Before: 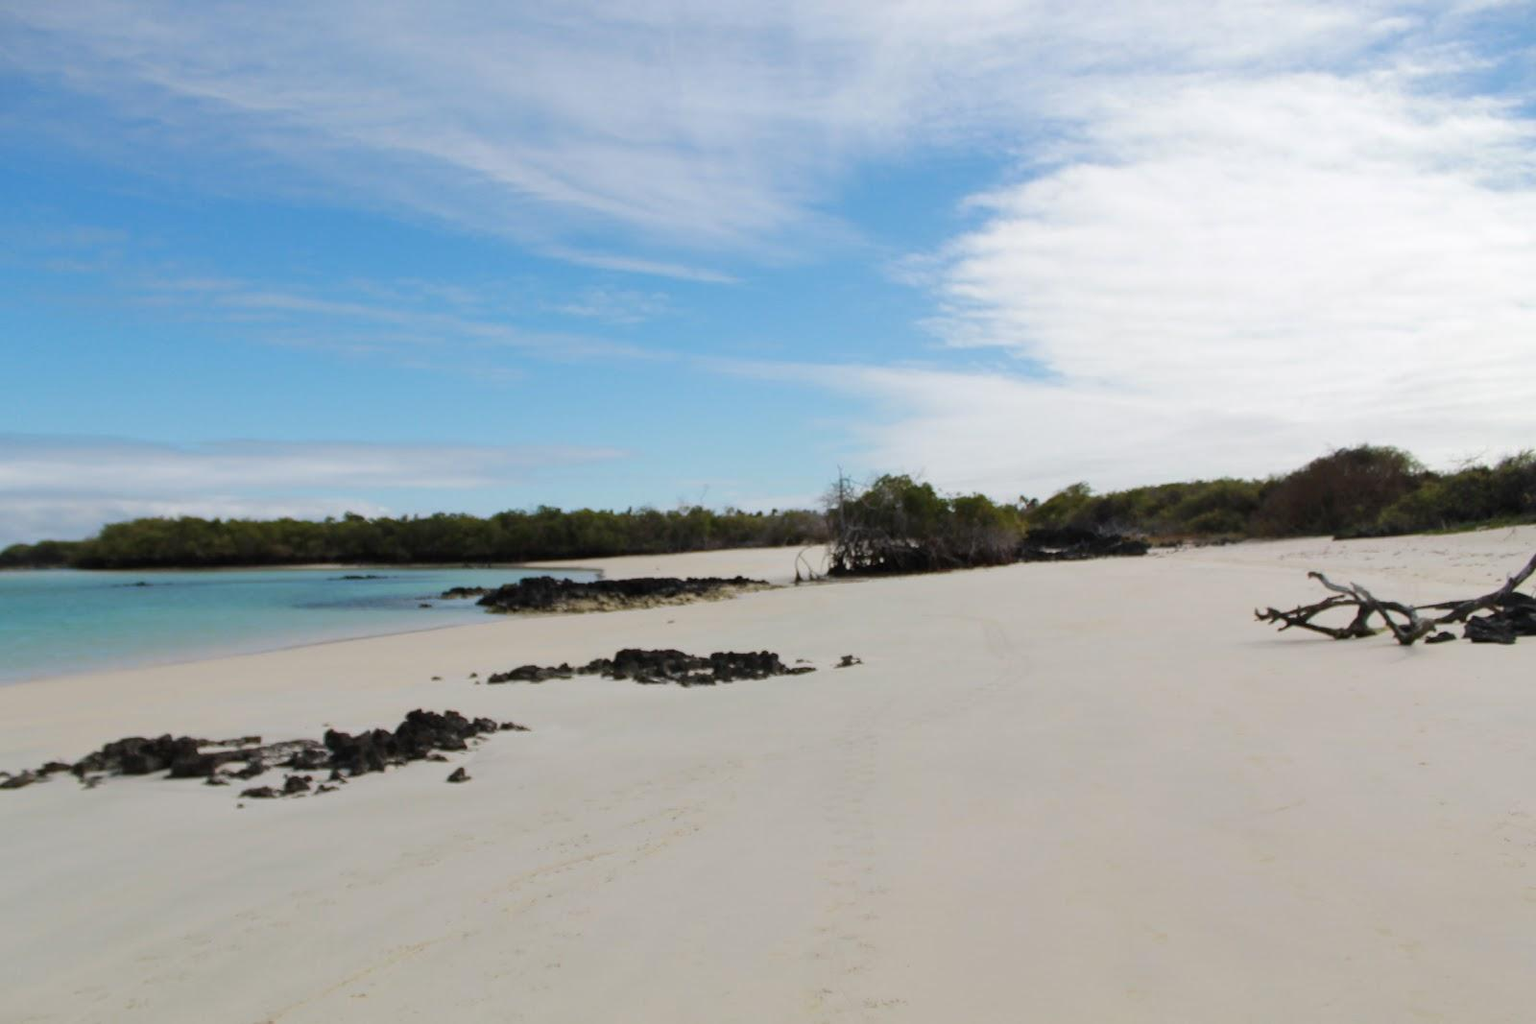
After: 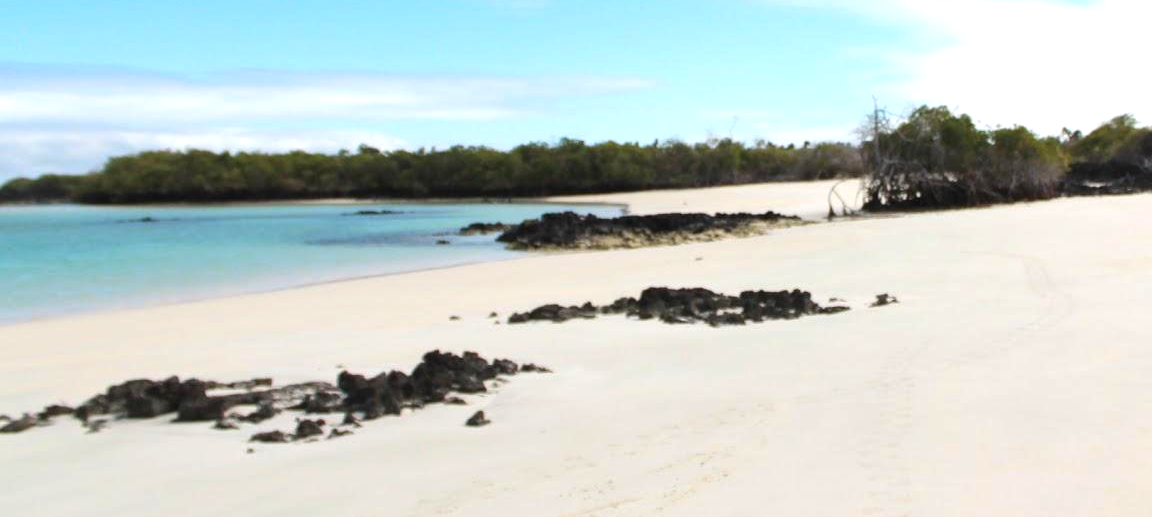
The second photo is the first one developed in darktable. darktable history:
exposure: black level correction -0.001, exposure 0.9 EV, compensate exposure bias true, compensate highlight preservation false
crop: top 36.498%, right 27.964%, bottom 14.995%
